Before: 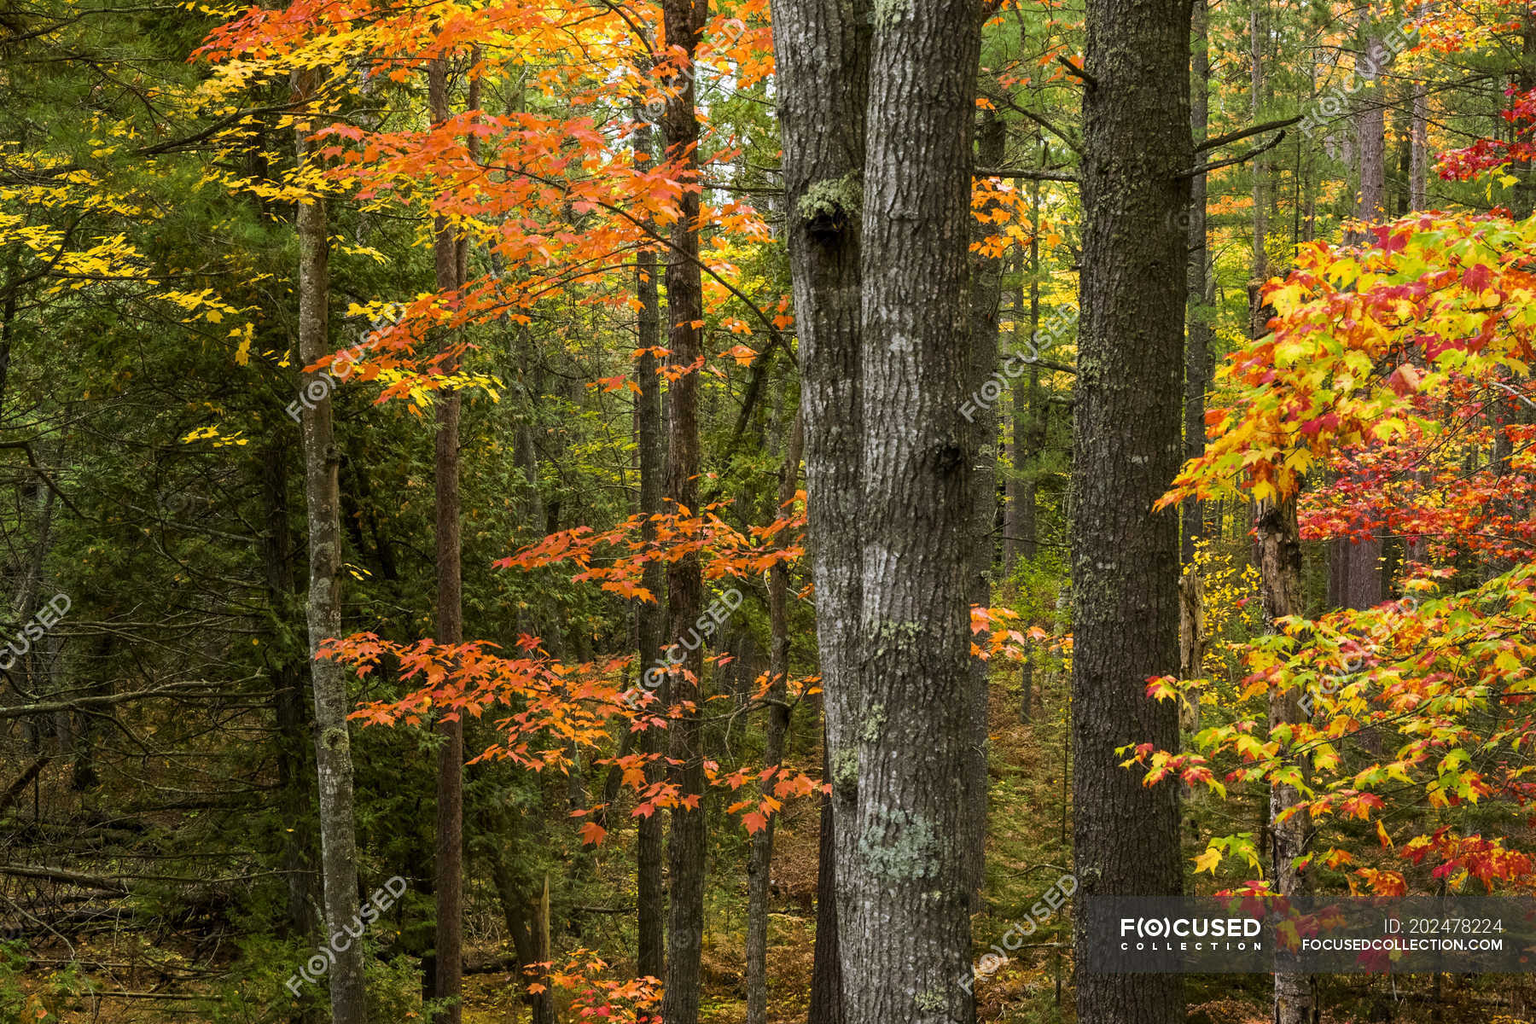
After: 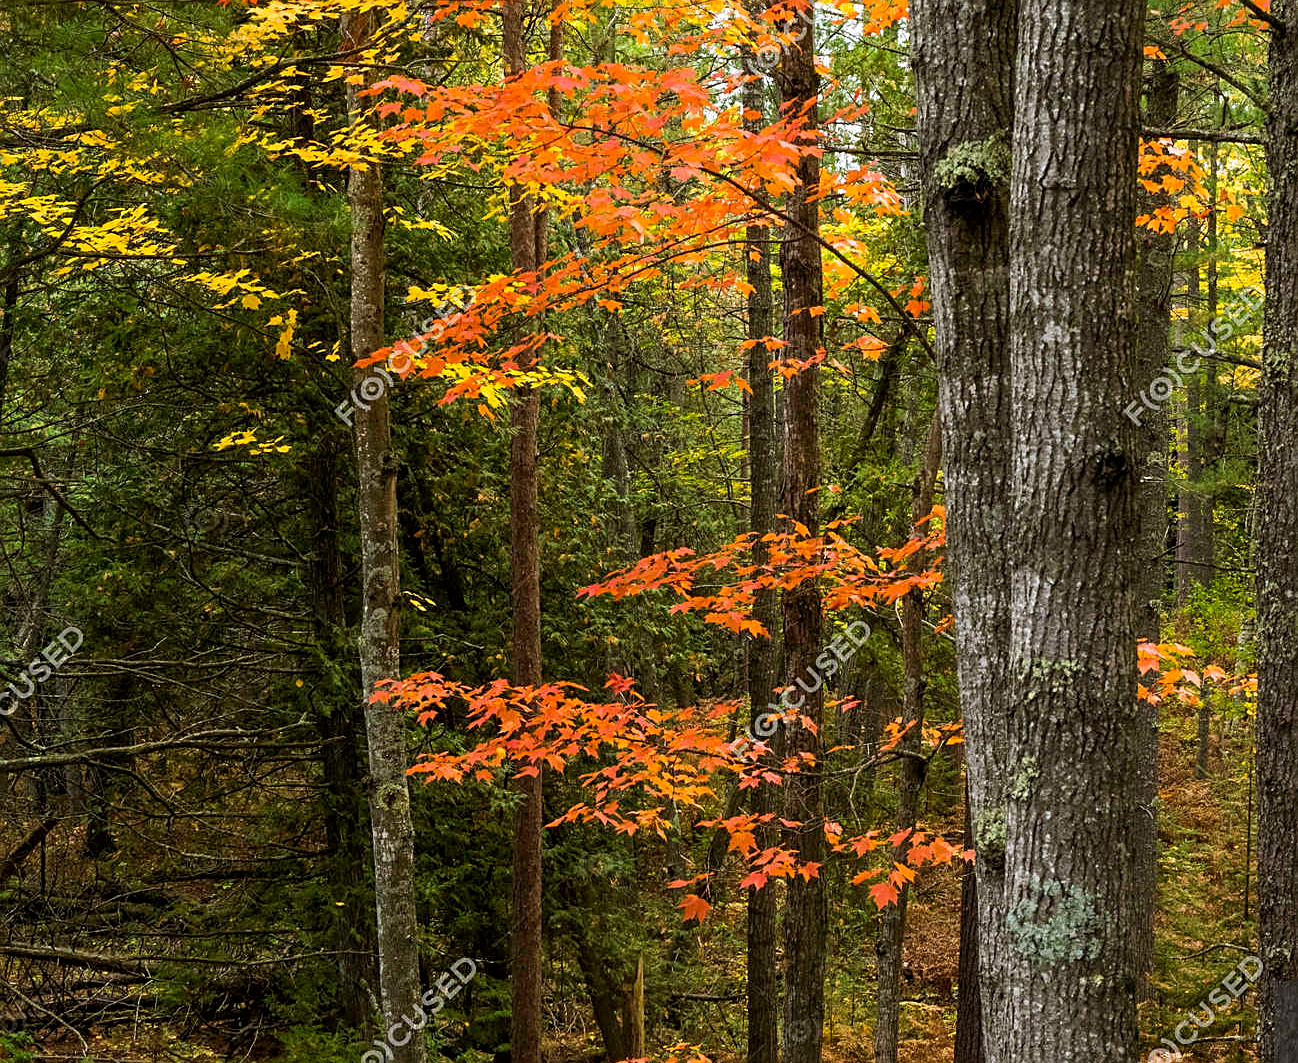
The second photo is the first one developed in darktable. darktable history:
sharpen: on, module defaults
crop: top 5.768%, right 27.855%, bottom 5.613%
